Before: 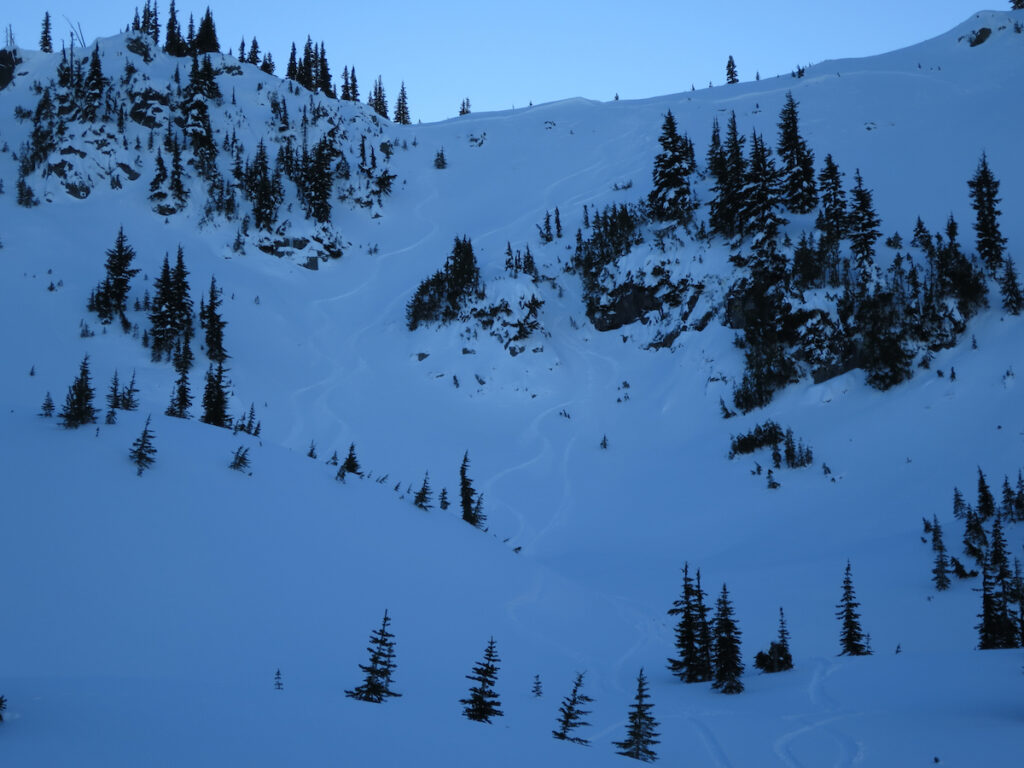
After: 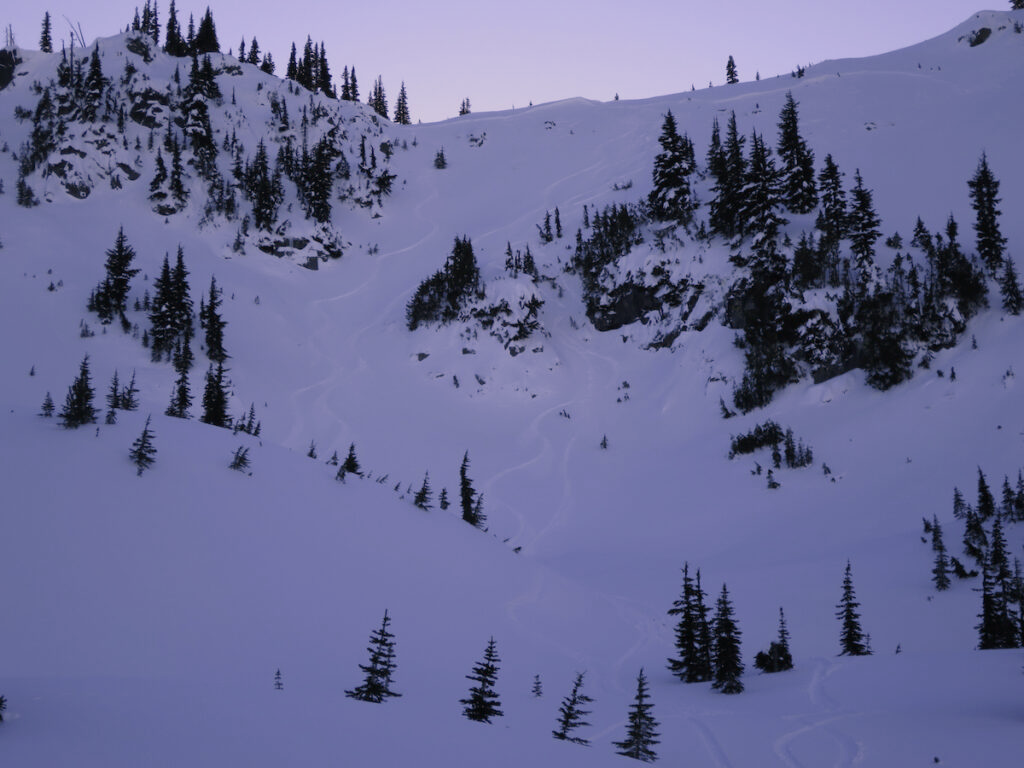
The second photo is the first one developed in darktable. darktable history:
color correction: highlights a* 21.85, highlights b* 21.77
contrast equalizer: y [[0.5 ×6], [0.5 ×6], [0.5, 0.5, 0.501, 0.545, 0.707, 0.863], [0 ×6], [0 ×6]]
